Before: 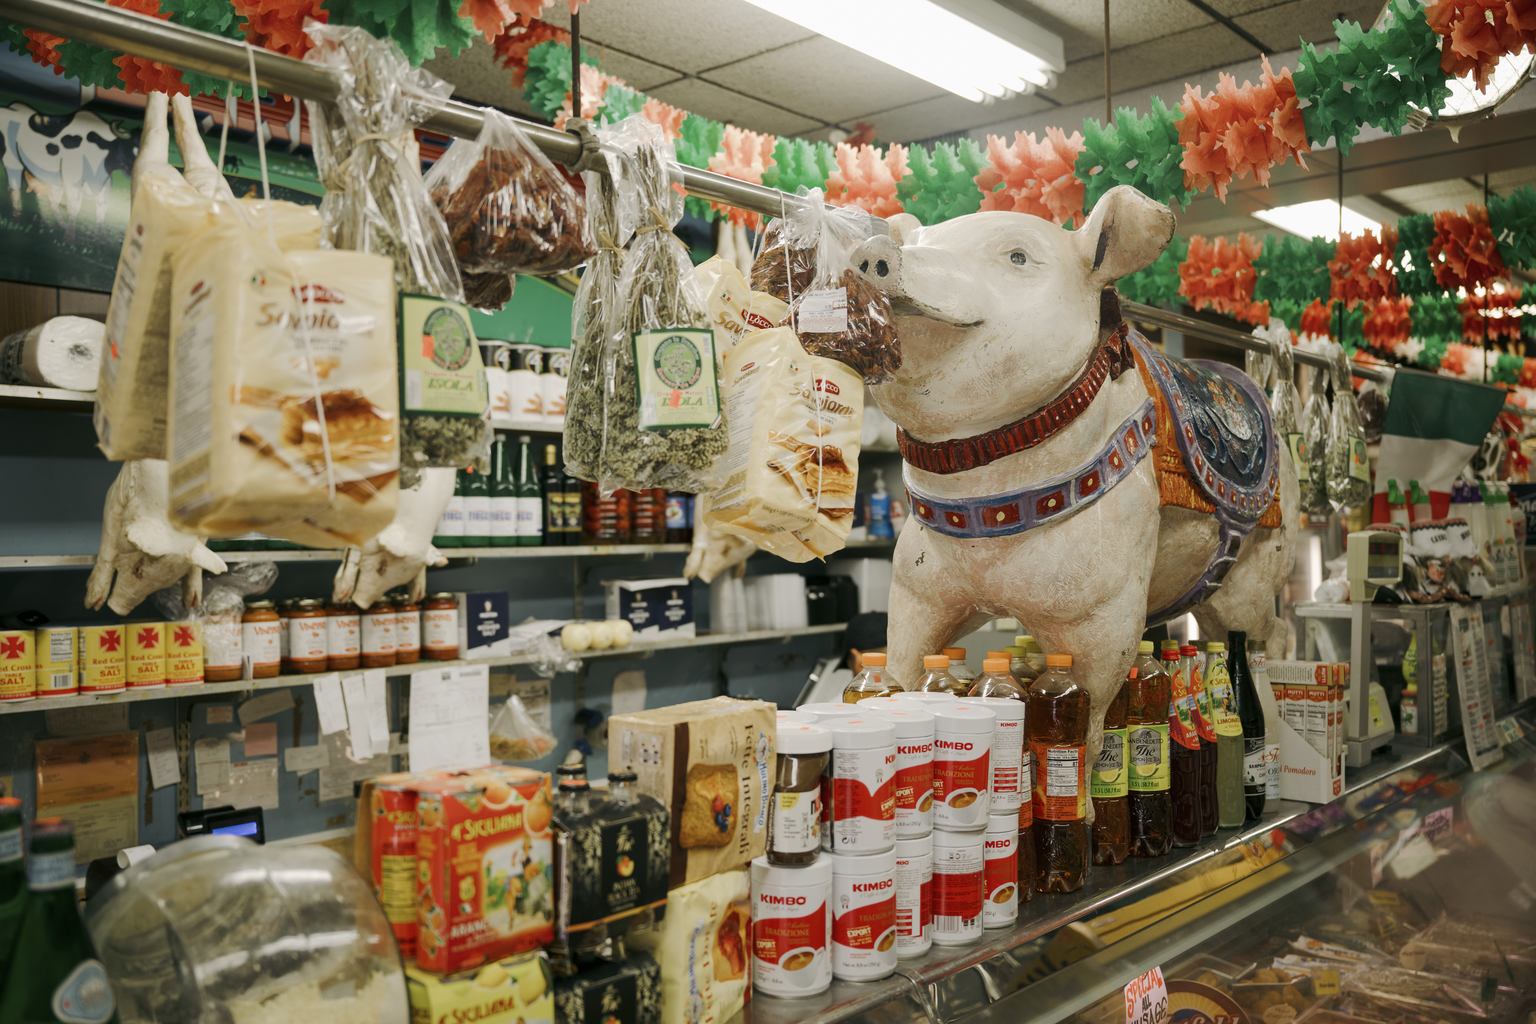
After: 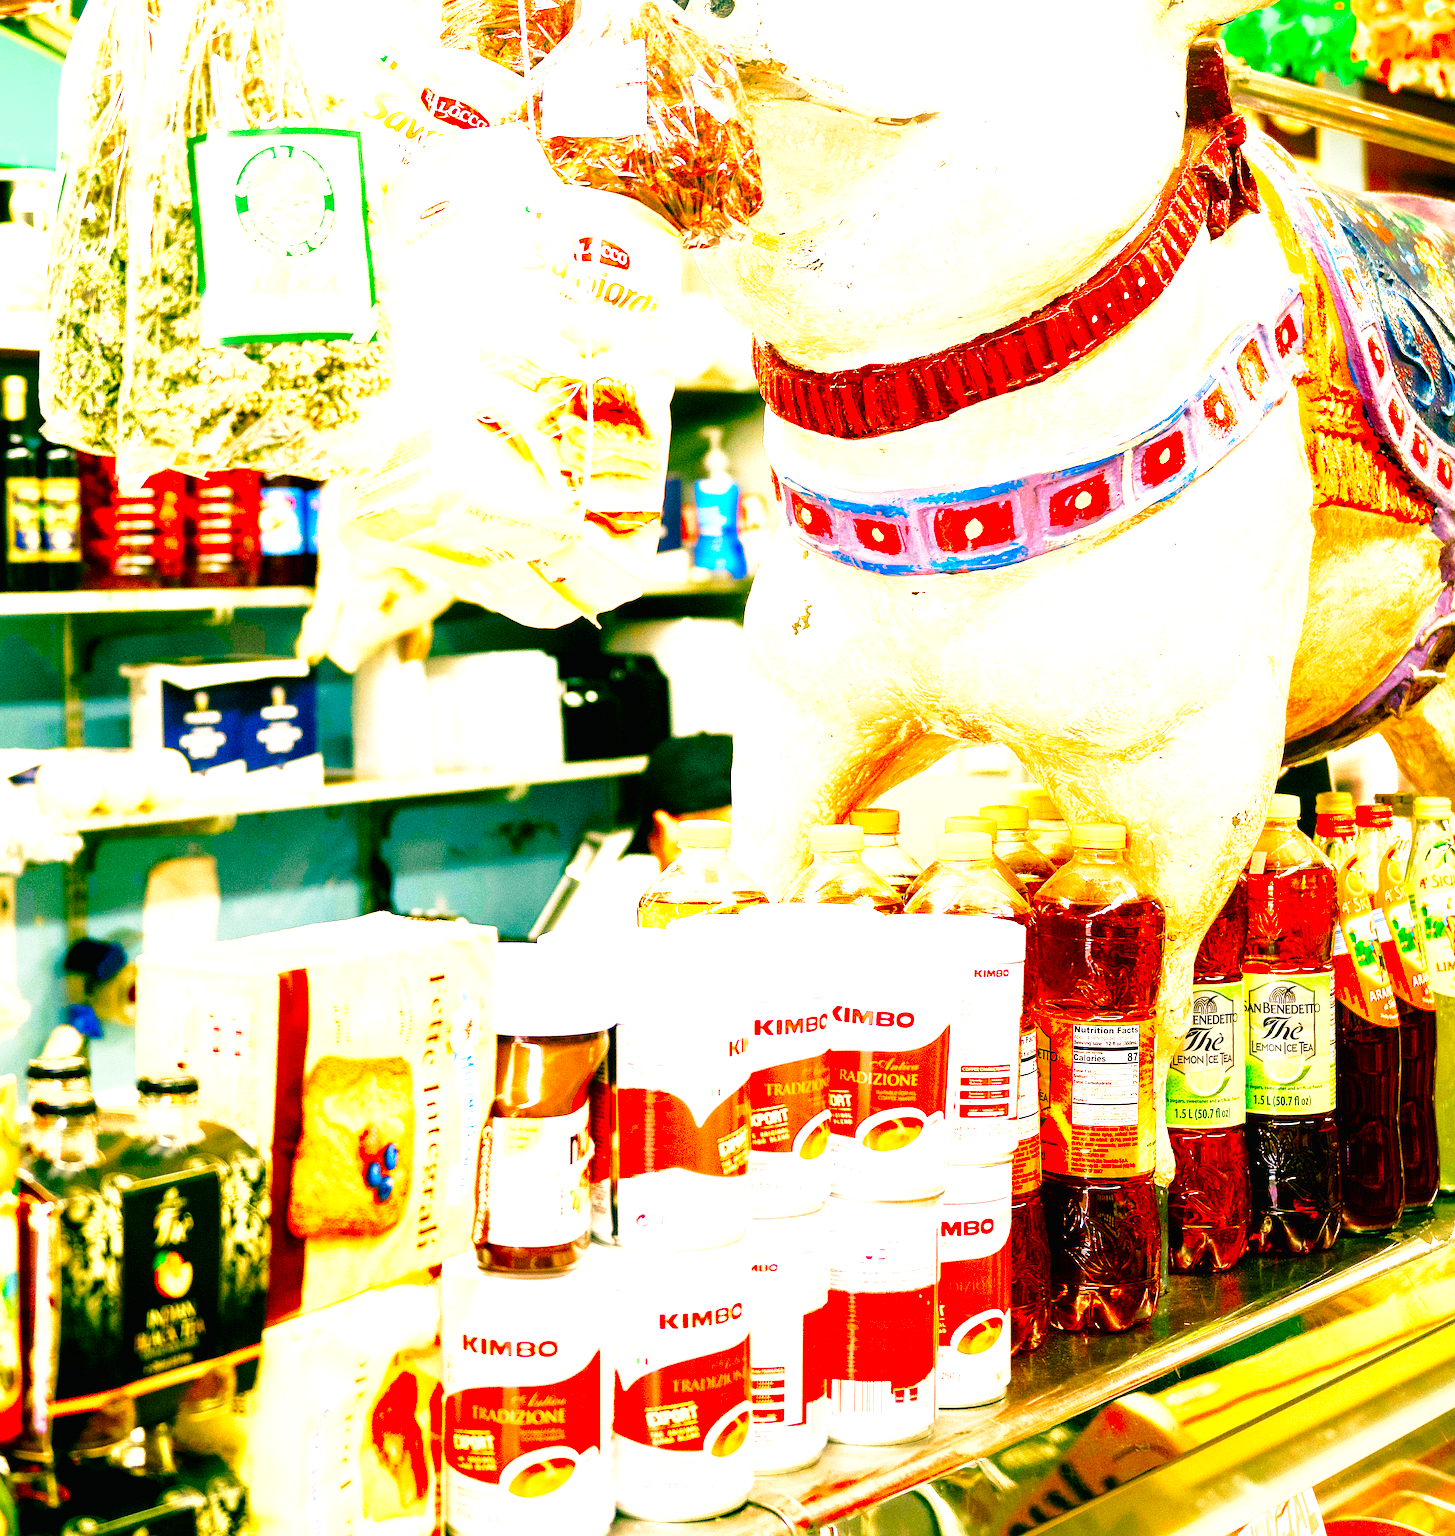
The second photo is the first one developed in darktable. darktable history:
crop: left 35.432%, top 26.233%, right 20.145%, bottom 3.432%
color correction: saturation 2.15
base curve: curves: ch0 [(0, 0) (0.028, 0.03) (0.121, 0.232) (0.46, 0.748) (0.859, 0.968) (1, 1)], preserve colors none
exposure: black level correction 0.005, exposure 2.084 EV, compensate highlight preservation false
color balance: mode lift, gamma, gain (sRGB)
contrast brightness saturation: contrast 0.01, saturation -0.05
sharpen: on, module defaults
color balance rgb: shadows lift › chroma 1%, shadows lift › hue 217.2°, power › hue 310.8°, highlights gain › chroma 2%, highlights gain › hue 44.4°, global offset › luminance 0.25%, global offset › hue 171.6°, perceptual saturation grading › global saturation 14.09%, perceptual saturation grading › highlights -30%, perceptual saturation grading › shadows 50.67%, global vibrance 25%, contrast 20%
